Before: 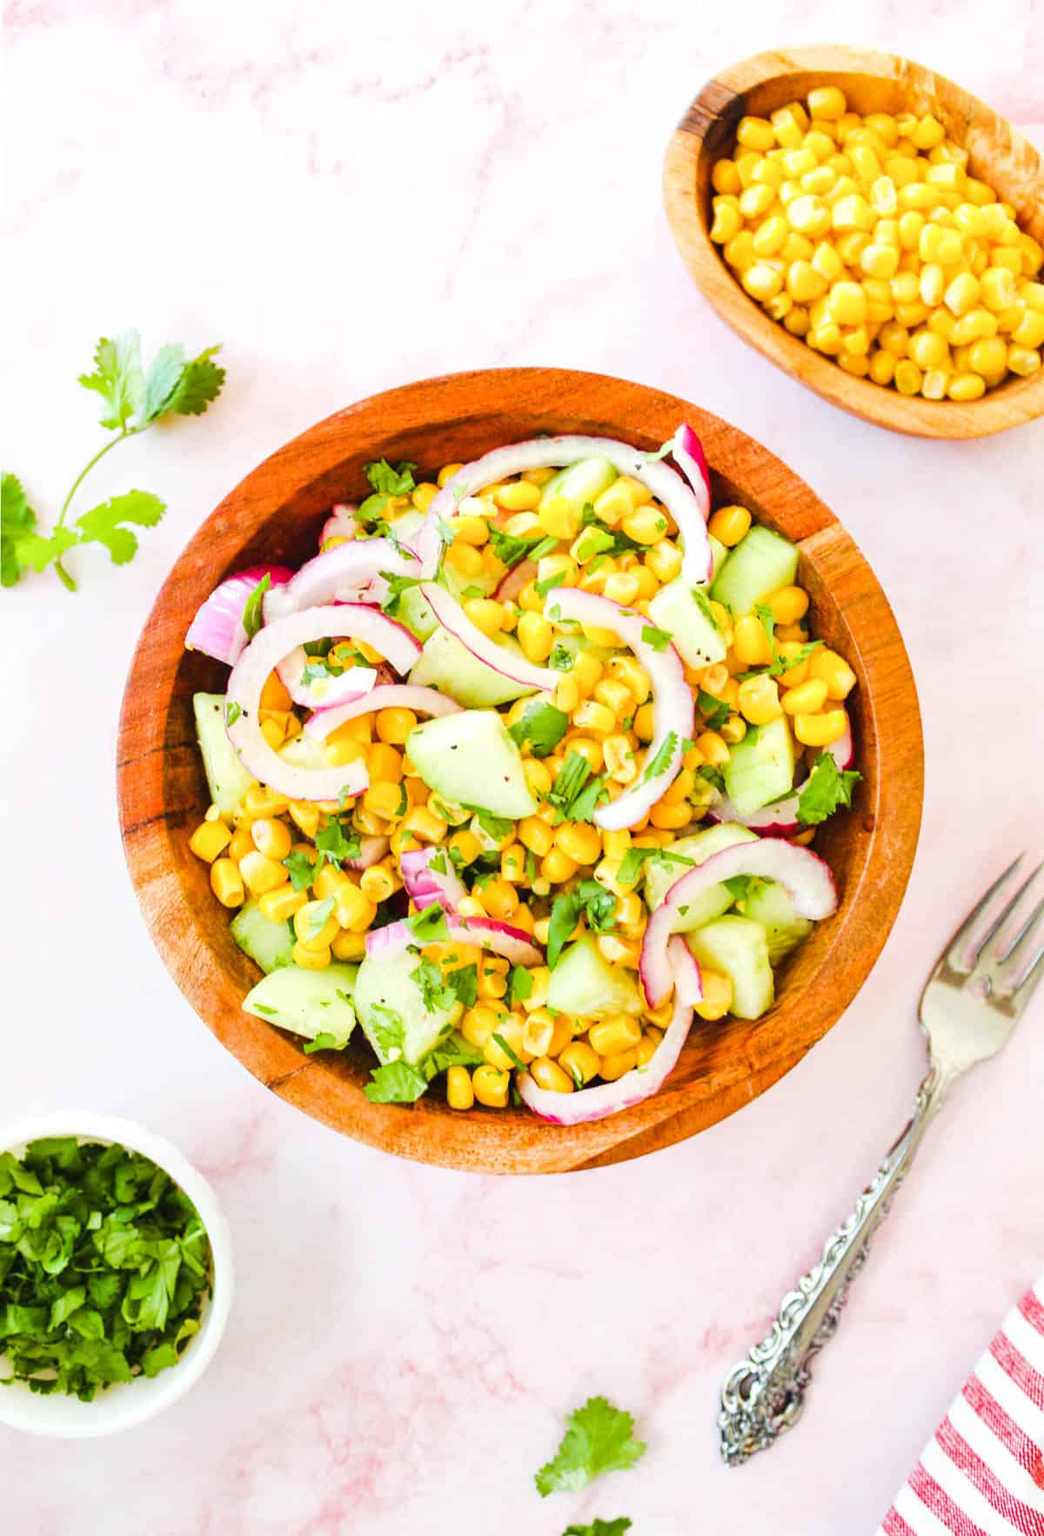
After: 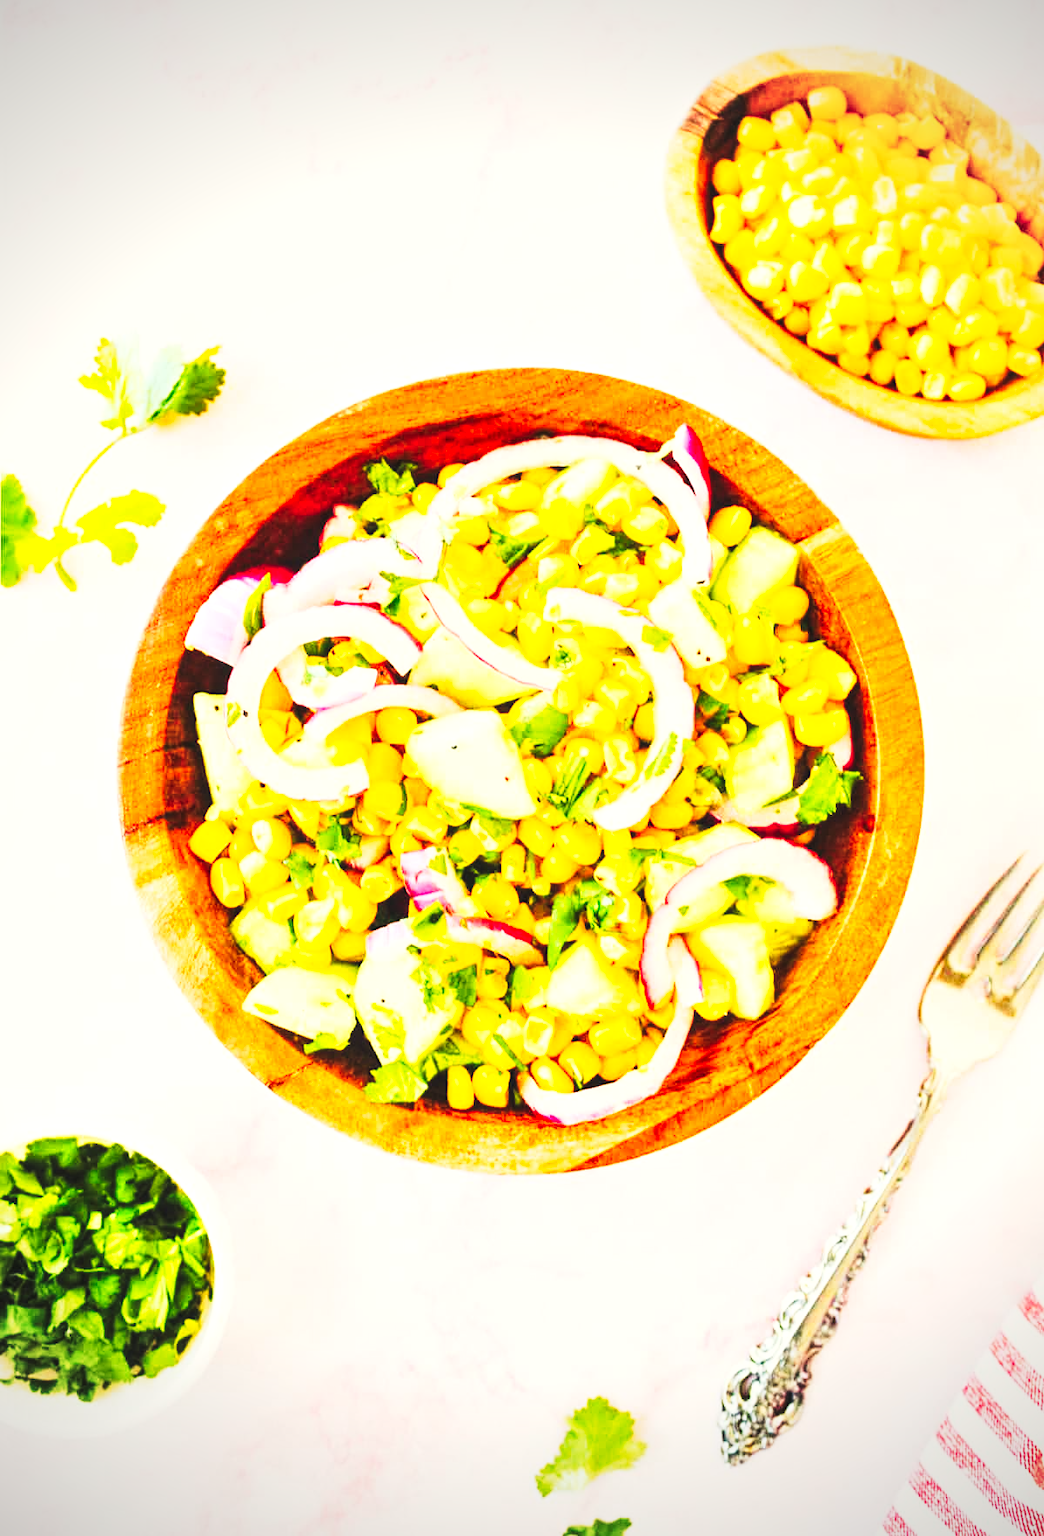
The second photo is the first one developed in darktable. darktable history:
white balance: red 1.029, blue 0.92
tone curve: curves: ch0 [(0, 0) (0.003, 0.06) (0.011, 0.059) (0.025, 0.065) (0.044, 0.076) (0.069, 0.088) (0.1, 0.102) (0.136, 0.116) (0.177, 0.137) (0.224, 0.169) (0.277, 0.214) (0.335, 0.271) (0.399, 0.356) (0.468, 0.459) (0.543, 0.579) (0.623, 0.705) (0.709, 0.823) (0.801, 0.918) (0.898, 0.963) (1, 1)], preserve colors none
local contrast: highlights 99%, shadows 86%, detail 160%, midtone range 0.2
vignetting: on, module defaults
contrast brightness saturation: contrast 0.2, brightness 0.16, saturation 0.22
